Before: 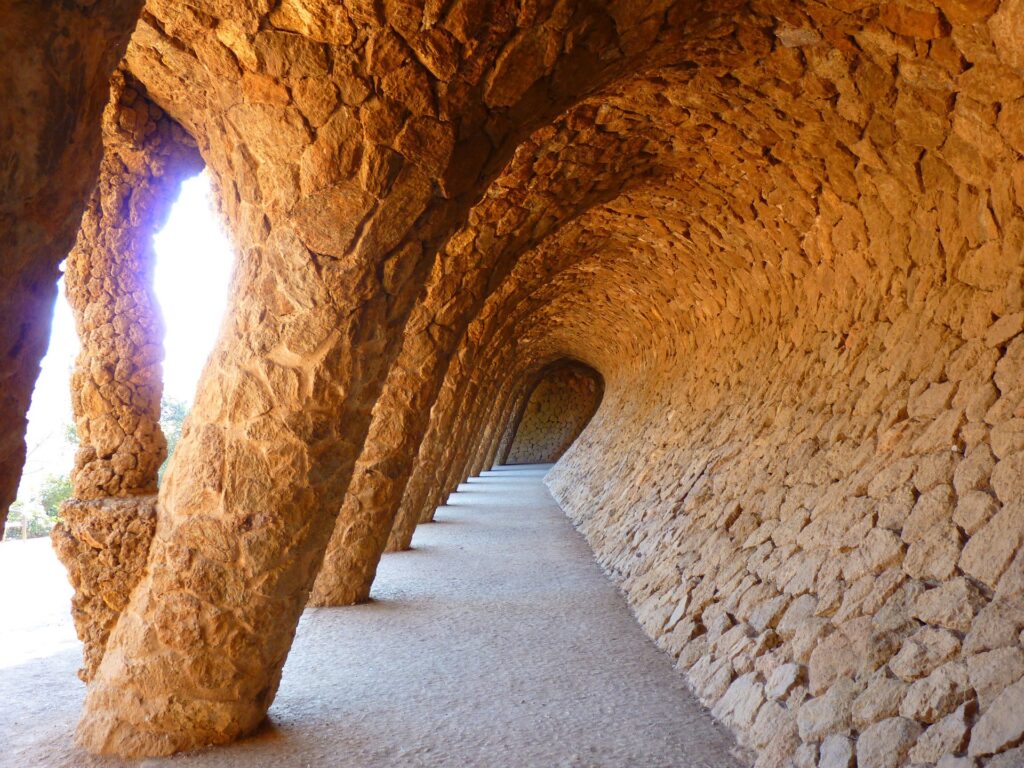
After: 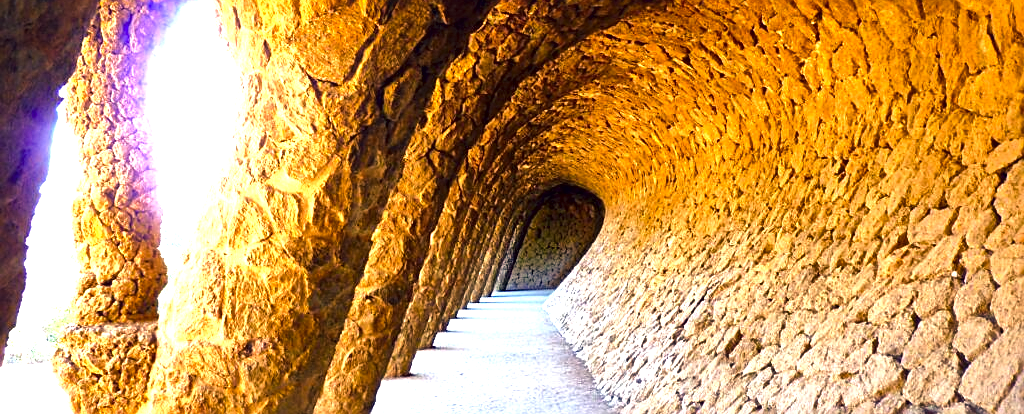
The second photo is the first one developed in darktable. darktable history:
local contrast: mode bilateral grid, contrast 71, coarseness 74, detail 180%, midtone range 0.2
crop and rotate: top 22.754%, bottom 23.26%
sharpen: on, module defaults
color balance rgb: shadows lift › luminance -40.763%, shadows lift › chroma 13.884%, shadows lift › hue 257.92°, global offset › chroma 0.053%, global offset › hue 254.12°, linear chroma grading › global chroma 7.782%, perceptual saturation grading › global saturation 0.291%, perceptual brilliance grading › global brilliance 12.172%, global vibrance 32.308%
tone equalizer: -8 EV -0.784 EV, -7 EV -0.674 EV, -6 EV -0.619 EV, -5 EV -0.365 EV, -3 EV 0.37 EV, -2 EV 0.6 EV, -1 EV 0.698 EV, +0 EV 0.756 EV
